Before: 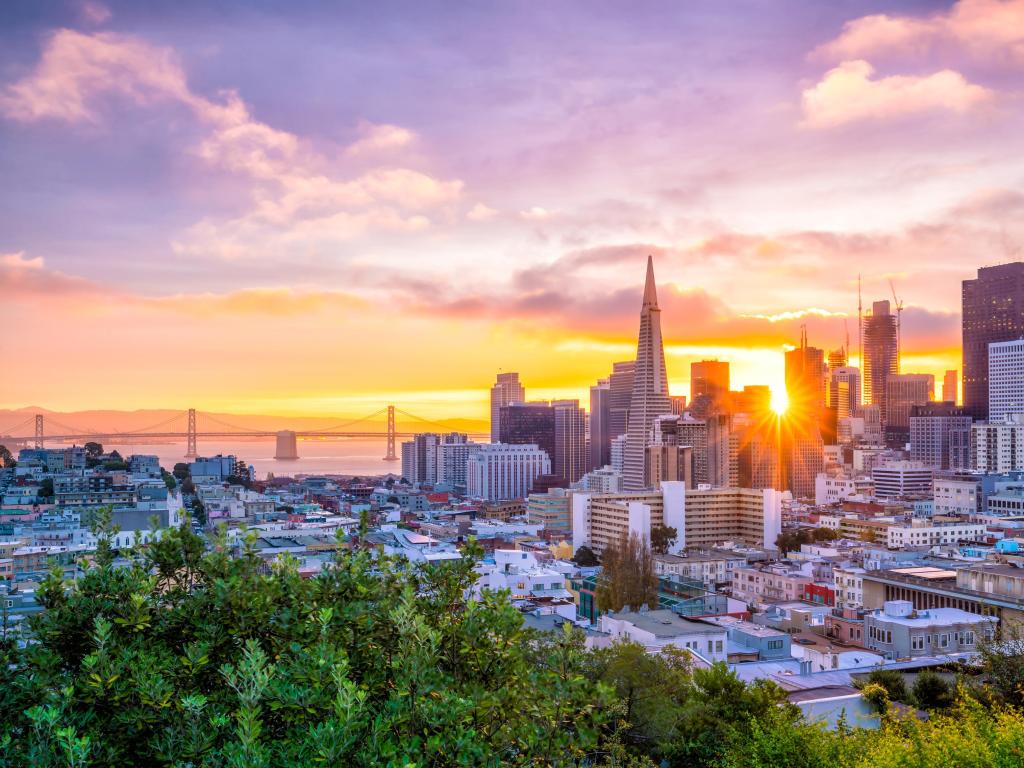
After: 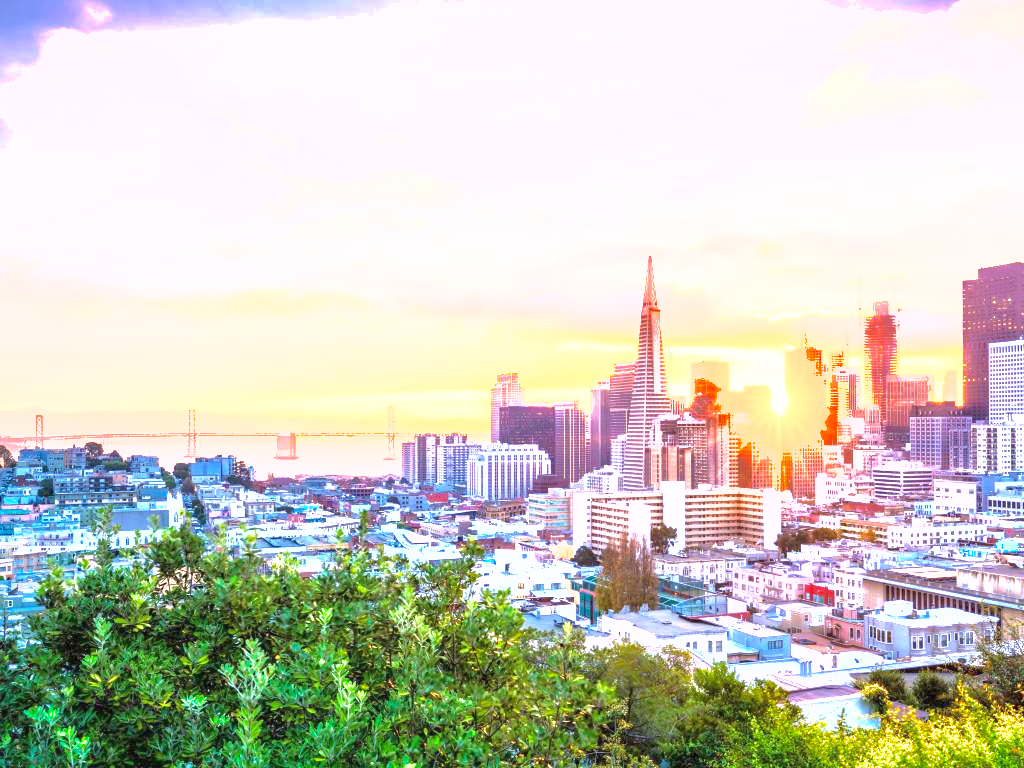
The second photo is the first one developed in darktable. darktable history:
shadows and highlights: on, module defaults
exposure: black level correction 0, exposure 2 EV, compensate highlight preservation false
